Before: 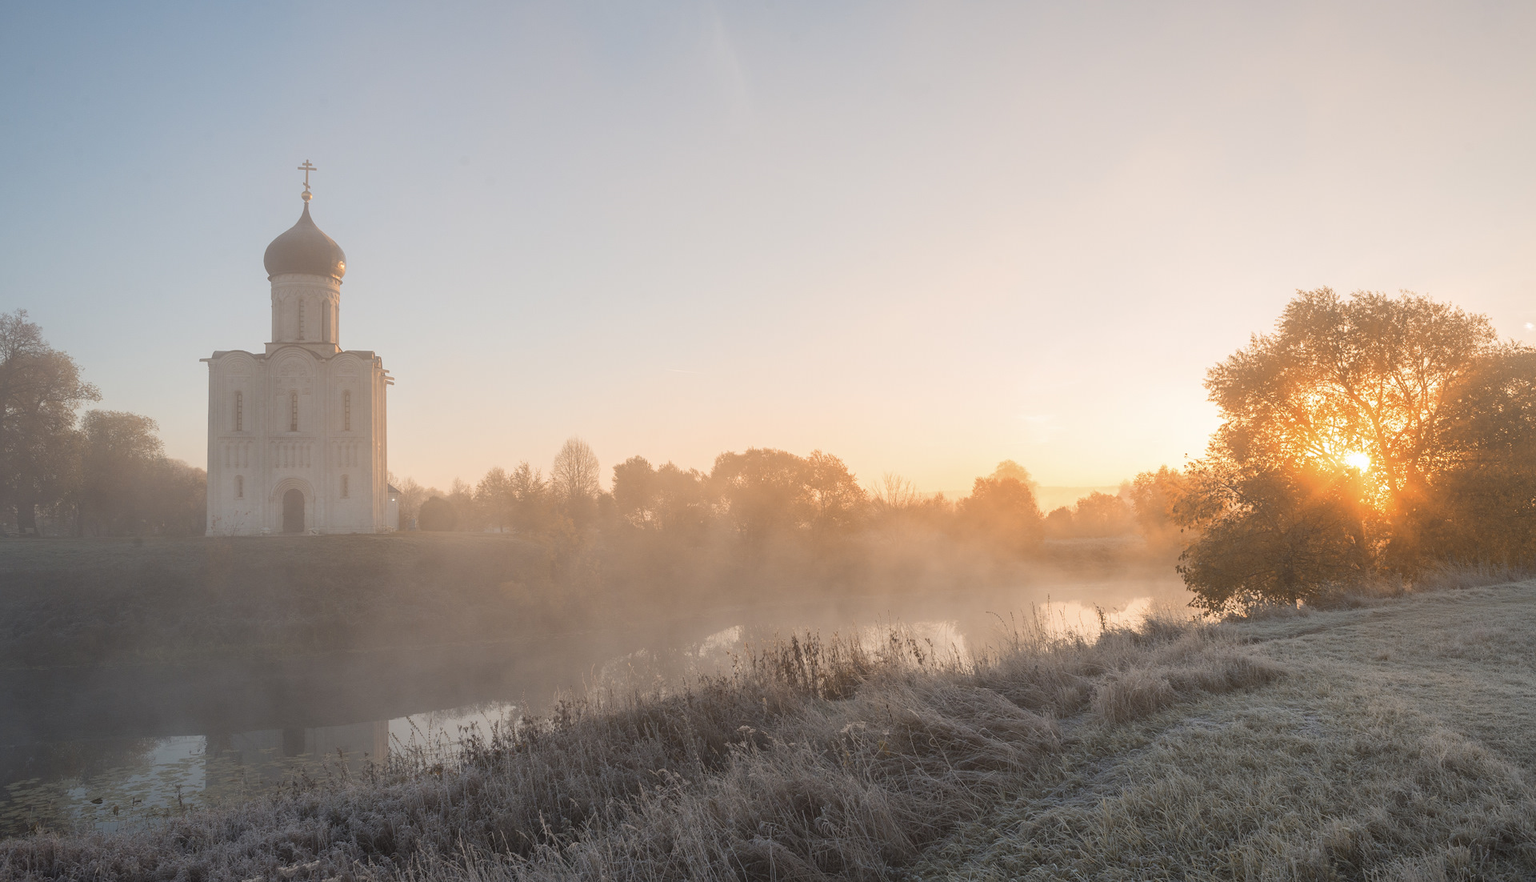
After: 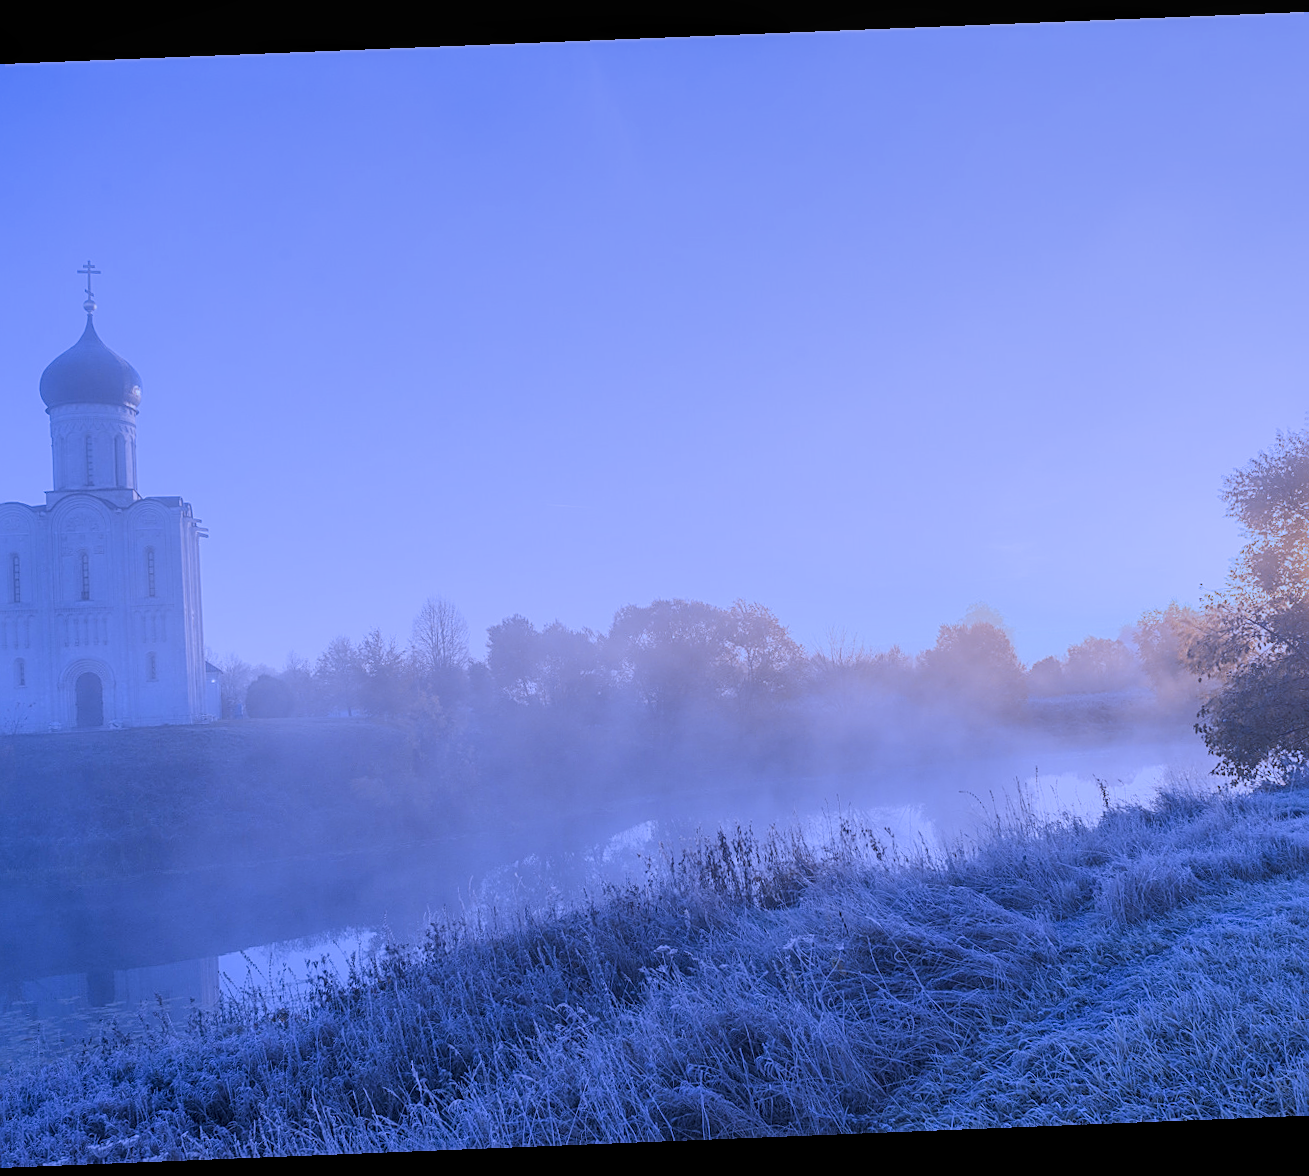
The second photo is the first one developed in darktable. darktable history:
white balance: red 0.98, blue 1.61
sharpen: on, module defaults
rotate and perspective: rotation -2.29°, automatic cropping off
crop and rotate: left 15.446%, right 17.836%
filmic rgb: hardness 4.17
local contrast: detail 130%
color calibration: illuminant custom, x 0.432, y 0.395, temperature 3098 K
